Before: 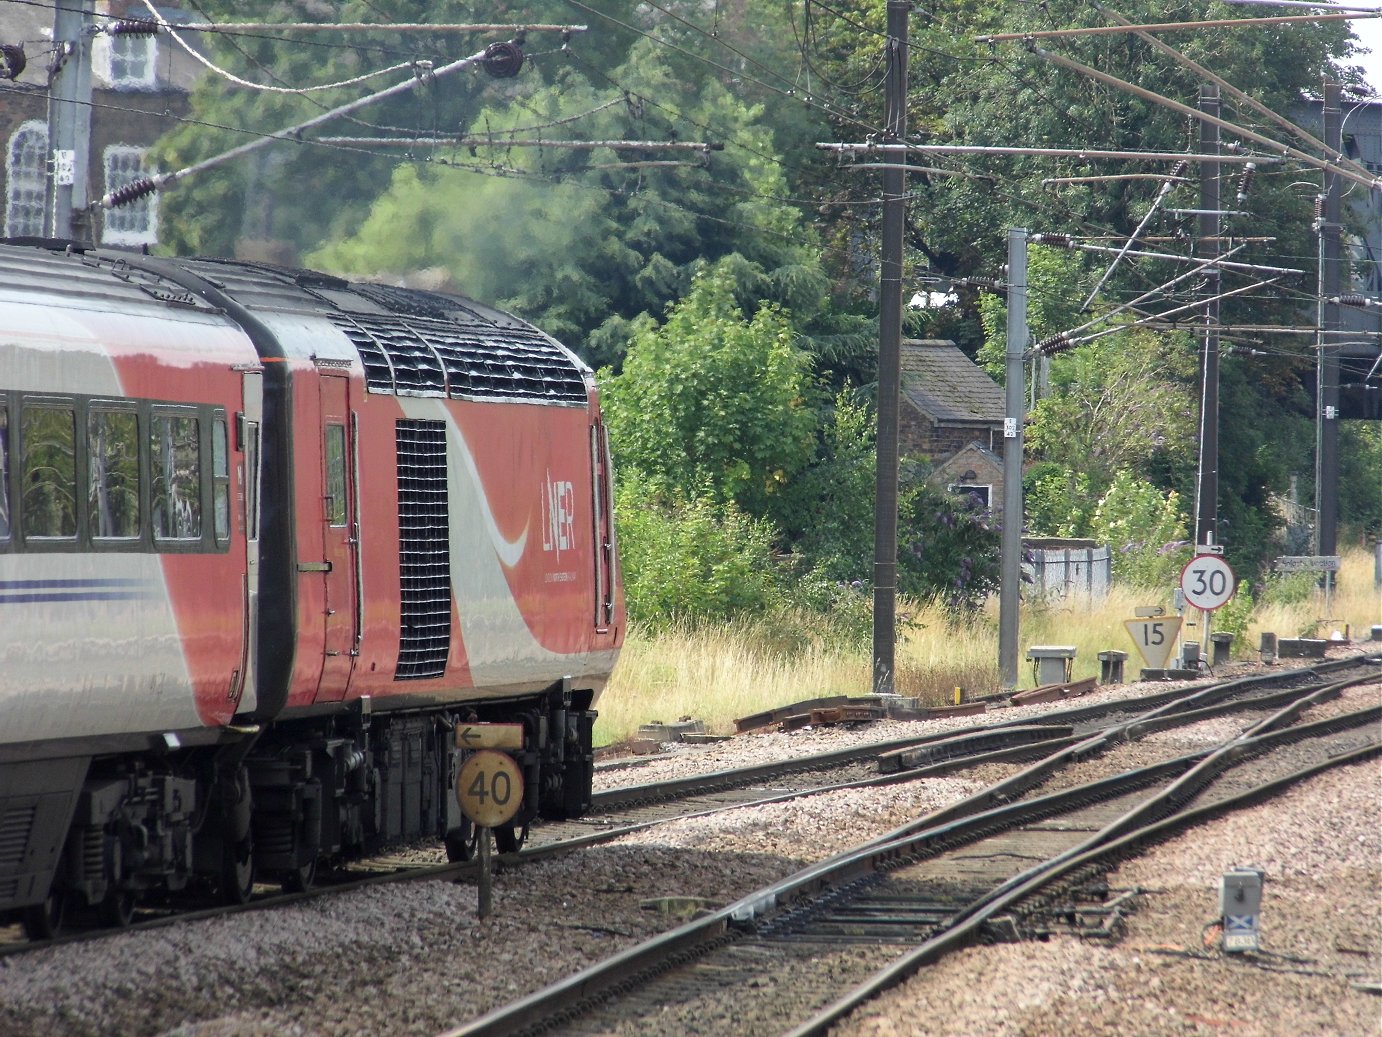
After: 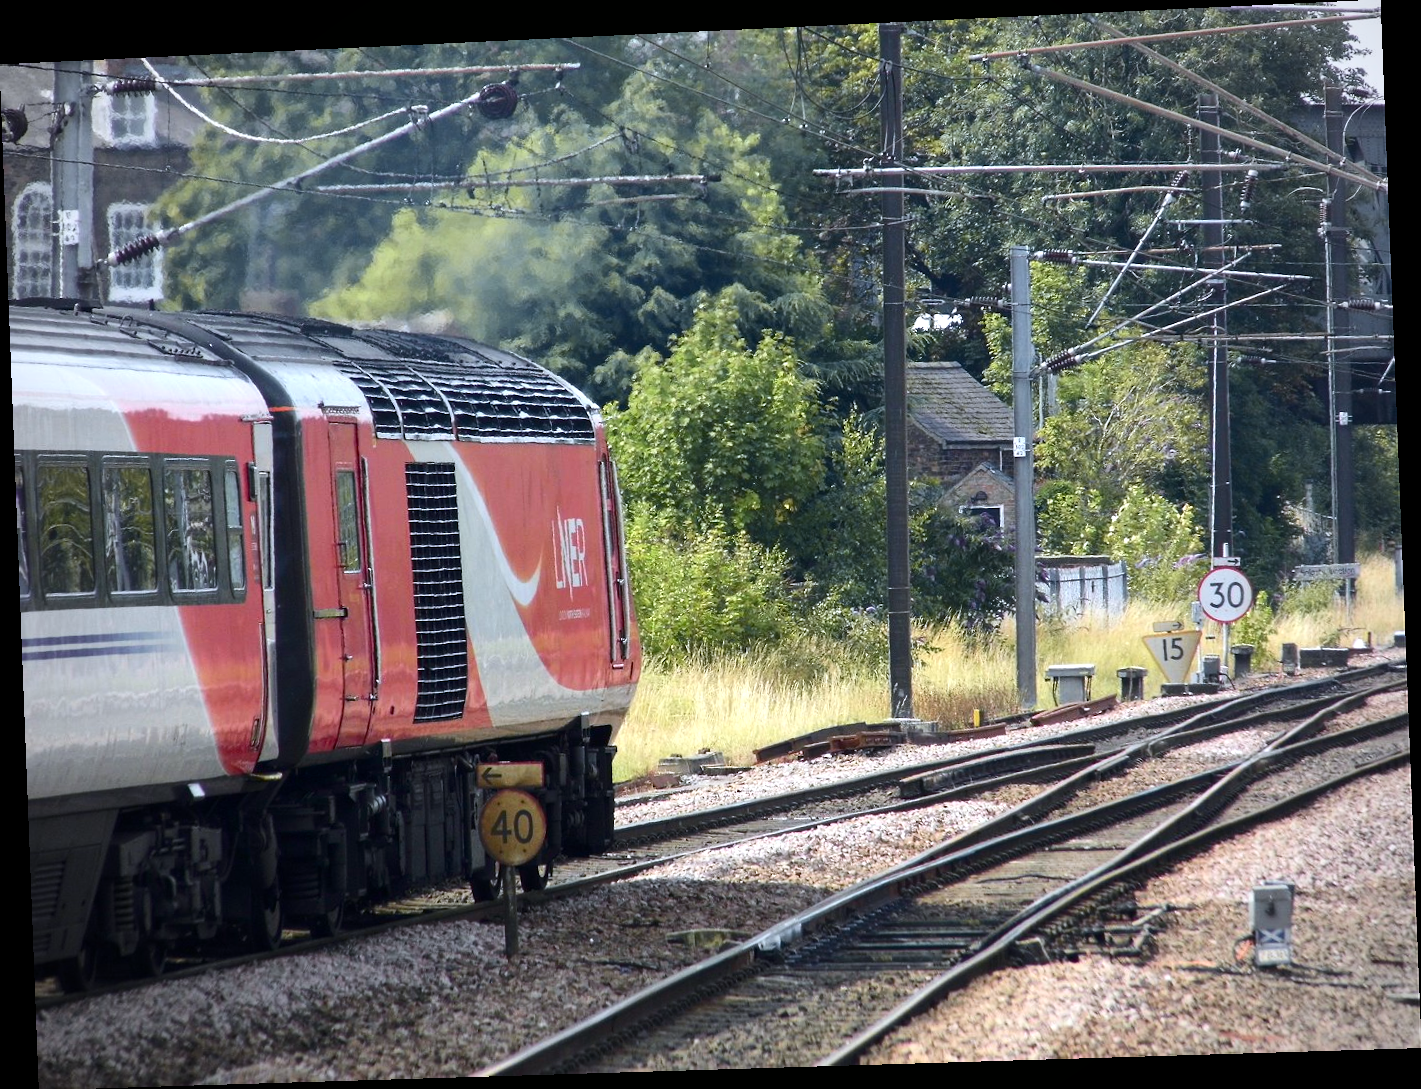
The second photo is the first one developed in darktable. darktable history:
exposure: exposure 0.3 EV, compensate highlight preservation false
rotate and perspective: rotation -2.22°, lens shift (horizontal) -0.022, automatic cropping off
color calibration: illuminant as shot in camera, x 0.358, y 0.373, temperature 4628.91 K
color correction: highlights a* -0.182, highlights b* -0.124
vignetting: on, module defaults
tone curve: curves: ch0 [(0, 0) (0.227, 0.17) (0.766, 0.774) (1, 1)]; ch1 [(0, 0) (0.114, 0.127) (0.437, 0.452) (0.498, 0.495) (0.579, 0.602) (1, 1)]; ch2 [(0, 0) (0.233, 0.259) (0.493, 0.492) (0.568, 0.596) (1, 1)], color space Lab, independent channels, preserve colors none
contrast brightness saturation: contrast 0.03, brightness -0.04
